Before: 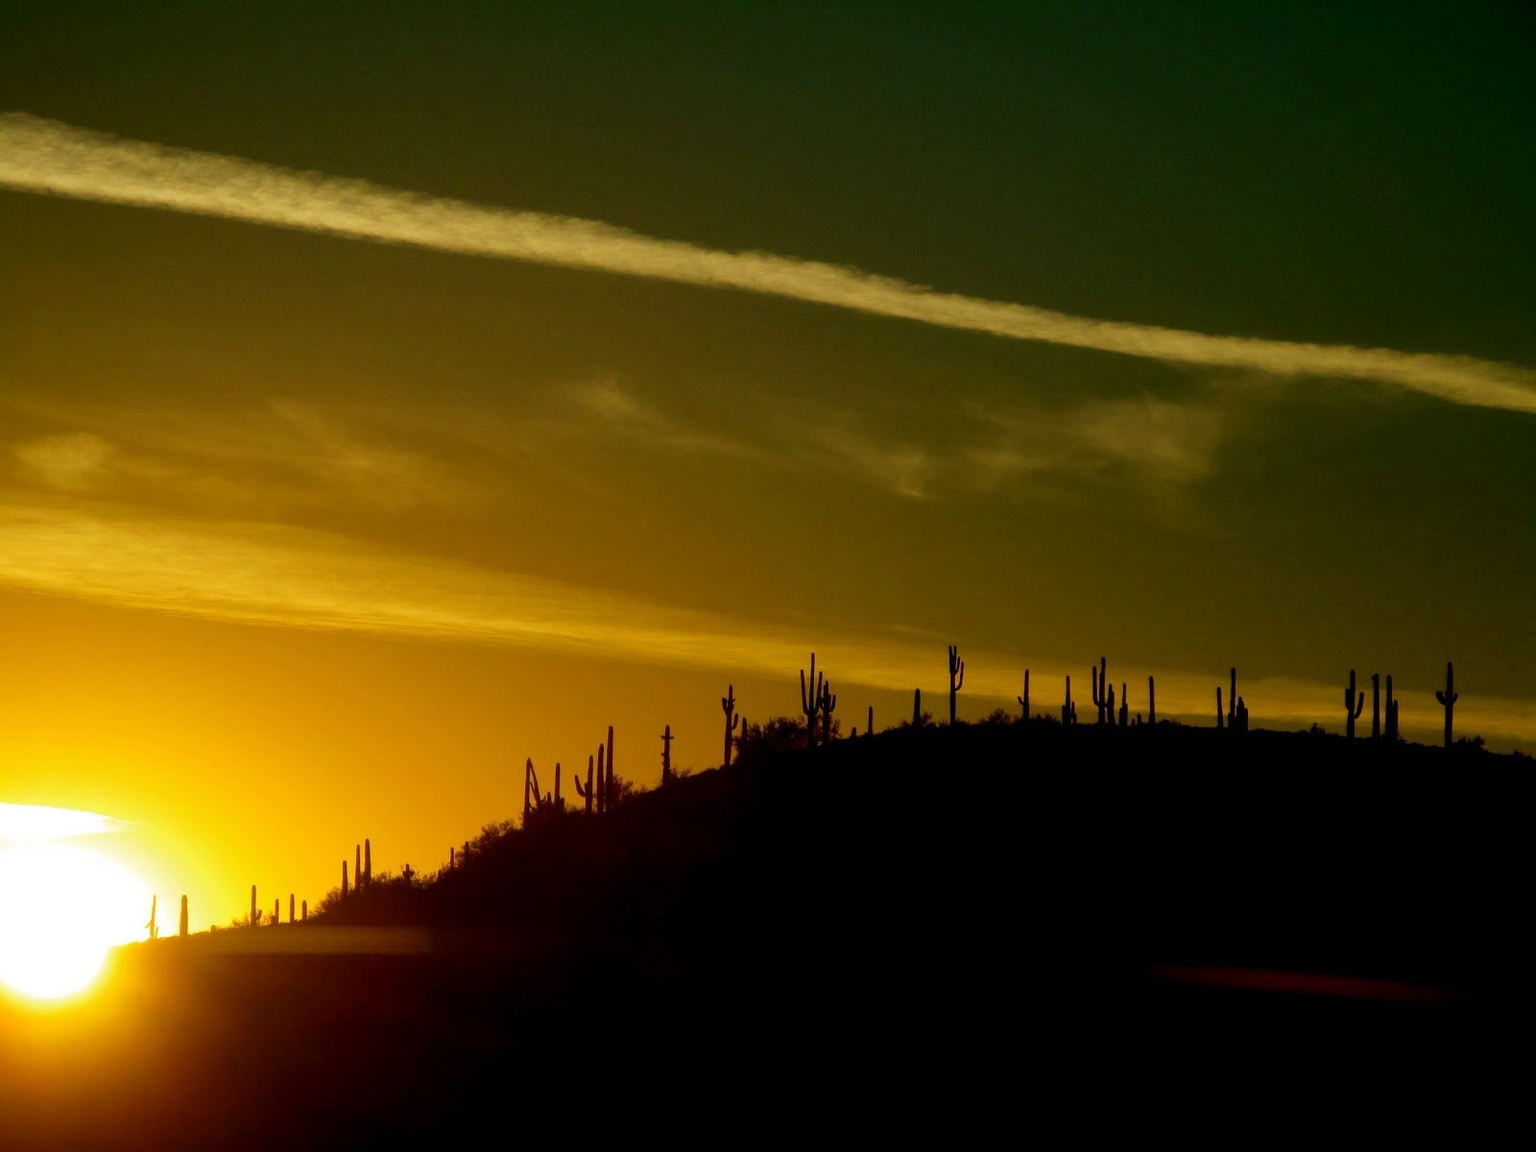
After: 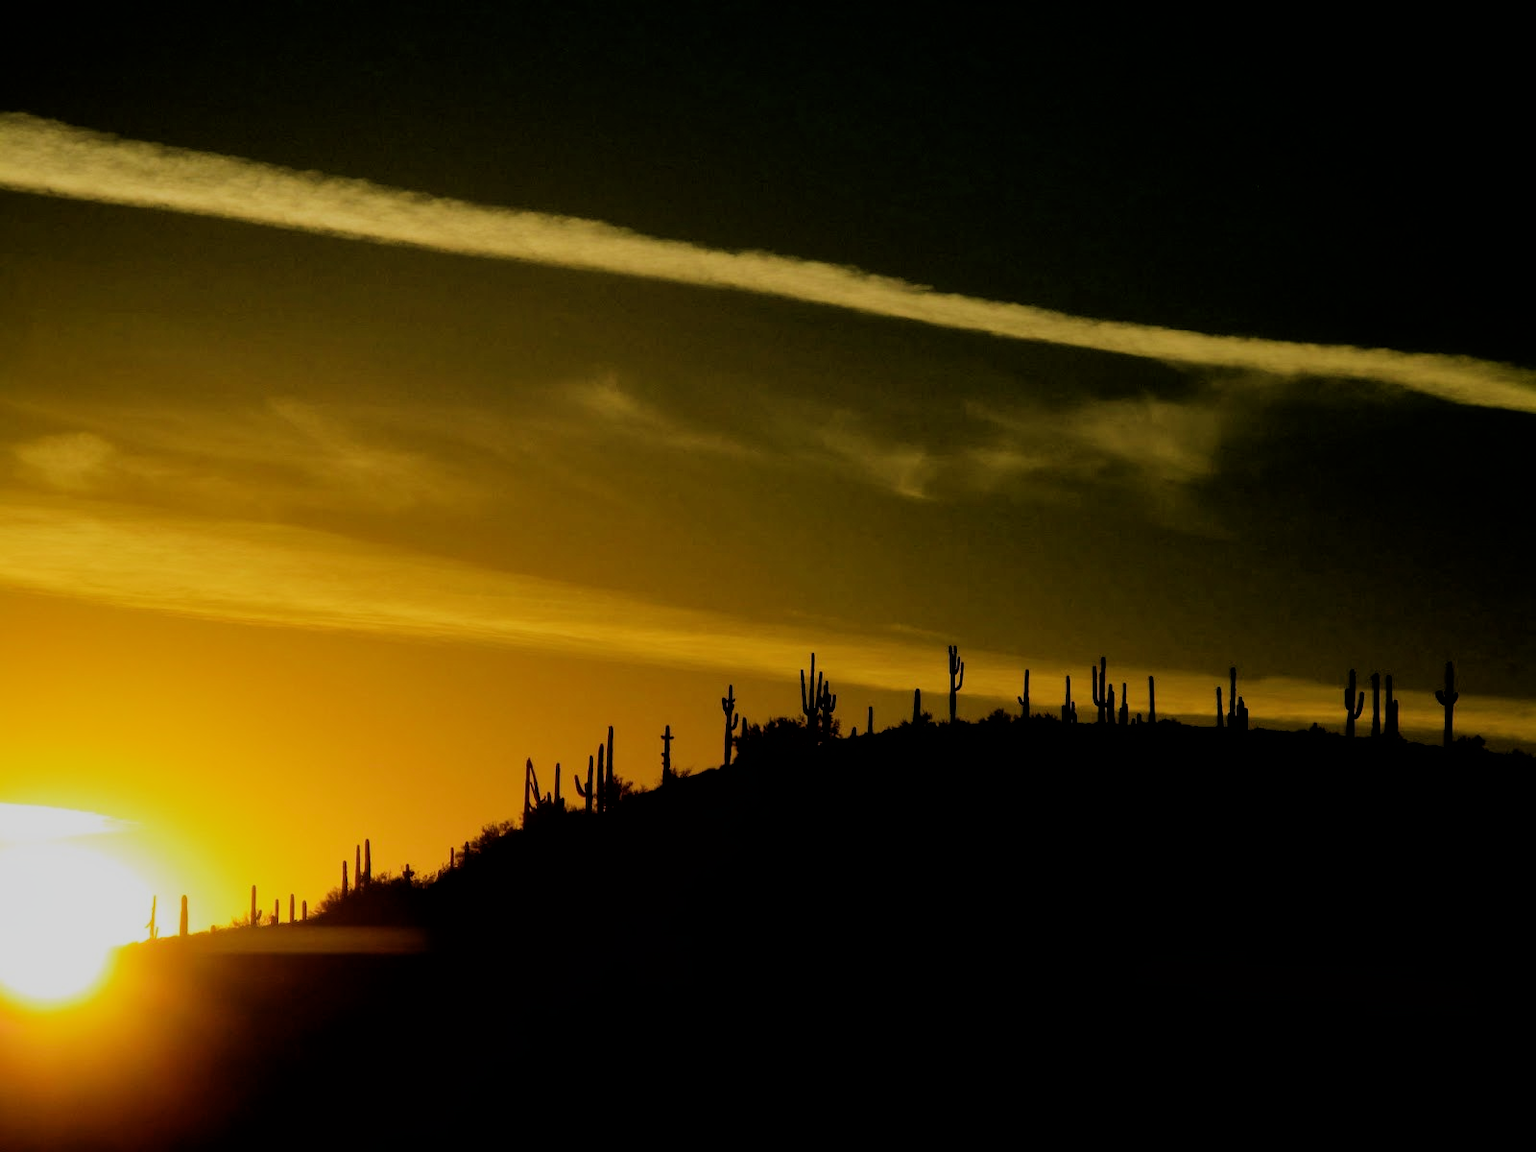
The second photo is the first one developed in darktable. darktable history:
filmic rgb: black relative exposure -4.14 EV, white relative exposure 5.1 EV, hardness 2.11, contrast 1.165
contrast equalizer: octaves 7, y [[0.6 ×6], [0.55 ×6], [0 ×6], [0 ×6], [0 ×6]], mix 0.15
